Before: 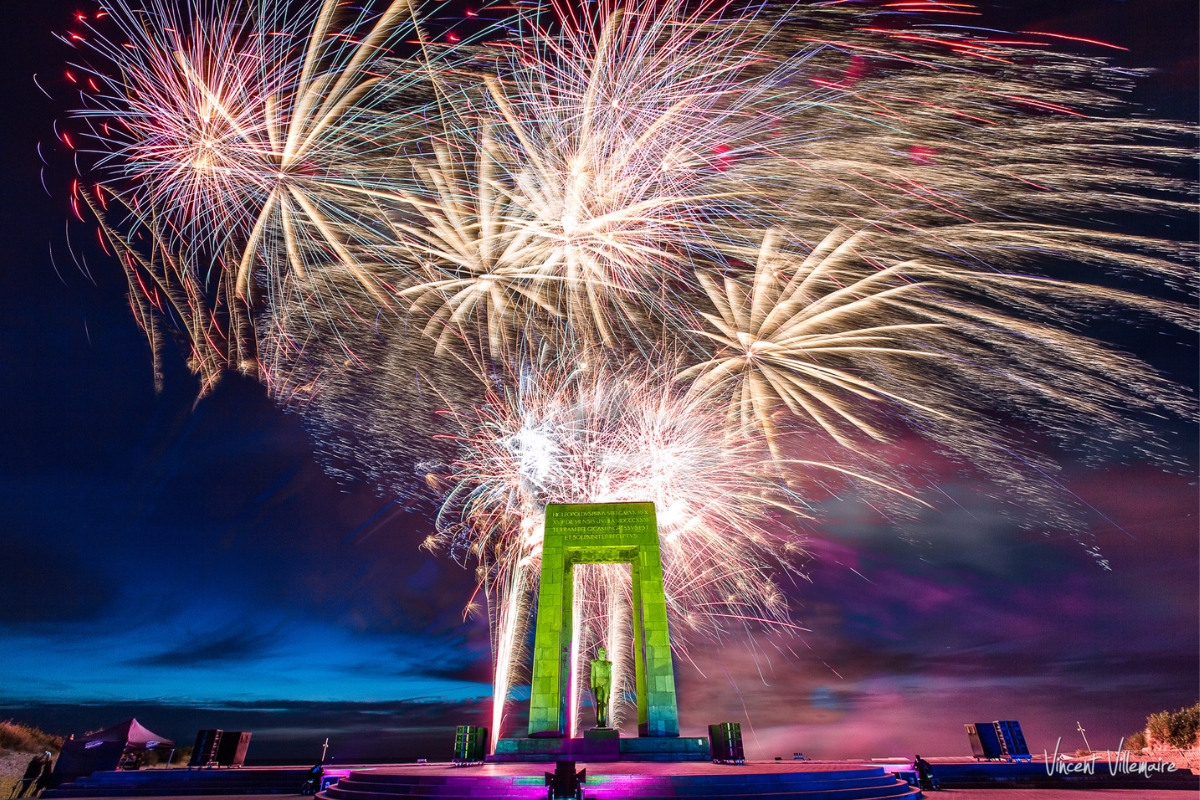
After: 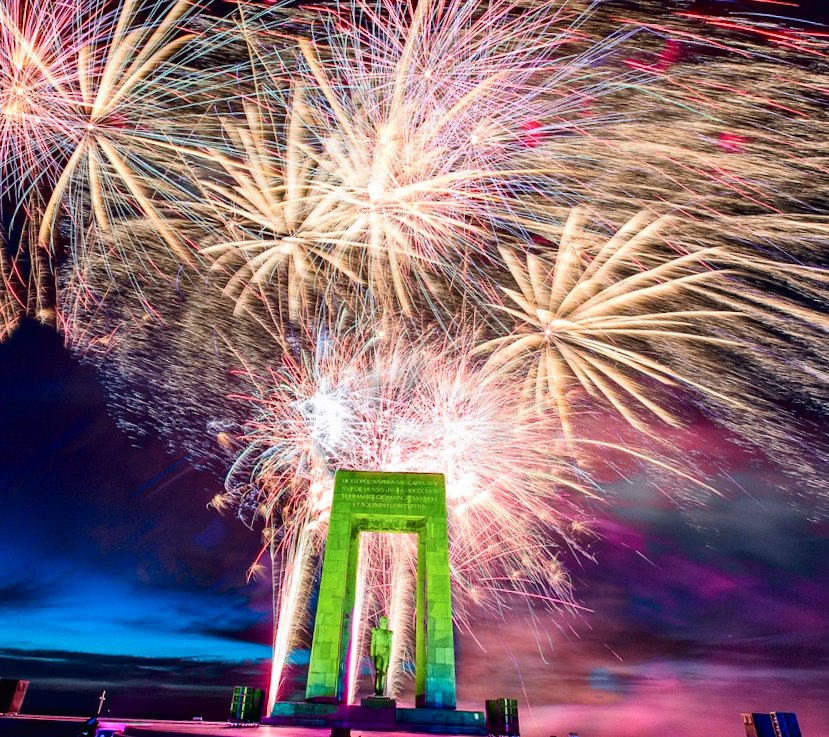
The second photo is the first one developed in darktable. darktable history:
tone curve: curves: ch0 [(0, 0.013) (0.054, 0.018) (0.205, 0.191) (0.289, 0.292) (0.39, 0.424) (0.493, 0.551) (0.666, 0.743) (0.795, 0.841) (1, 0.998)]; ch1 [(0, 0) (0.385, 0.343) (0.439, 0.415) (0.494, 0.495) (0.501, 0.501) (0.51, 0.509) (0.54, 0.552) (0.586, 0.614) (0.66, 0.706) (0.783, 0.804) (1, 1)]; ch2 [(0, 0) (0.32, 0.281) (0.403, 0.399) (0.441, 0.428) (0.47, 0.469) (0.498, 0.496) (0.524, 0.538) (0.566, 0.579) (0.633, 0.665) (0.7, 0.711) (1, 1)], color space Lab, independent channels, preserve colors none
crop and rotate: angle -3.27°, left 14.277%, top 0.028%, right 10.766%, bottom 0.028%
